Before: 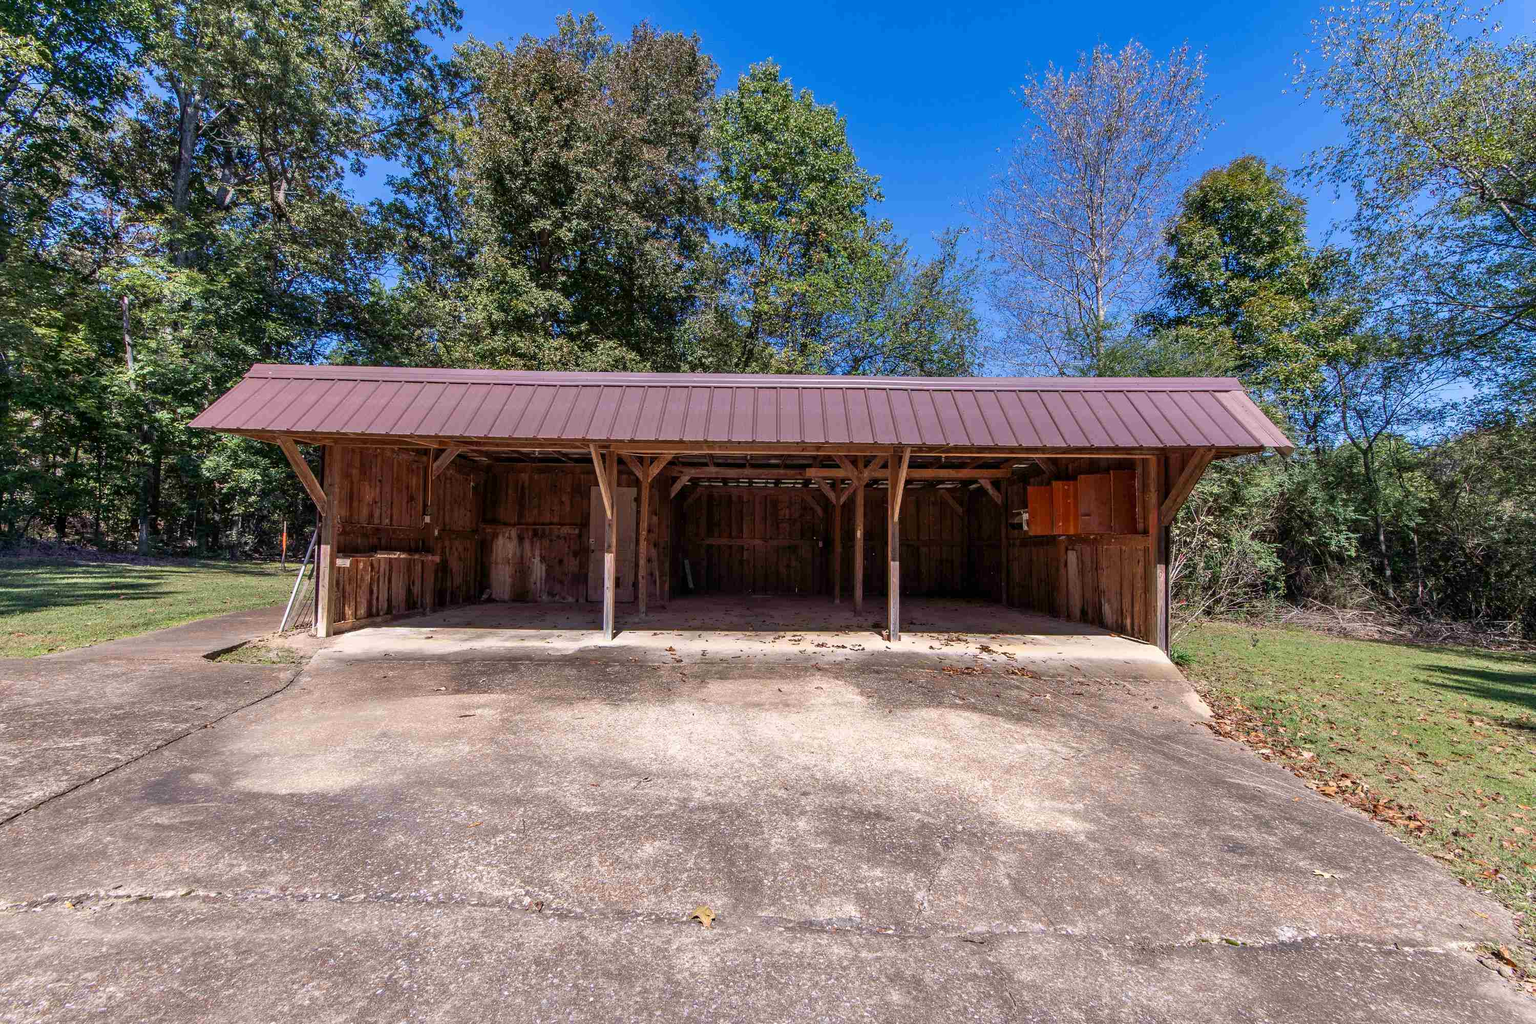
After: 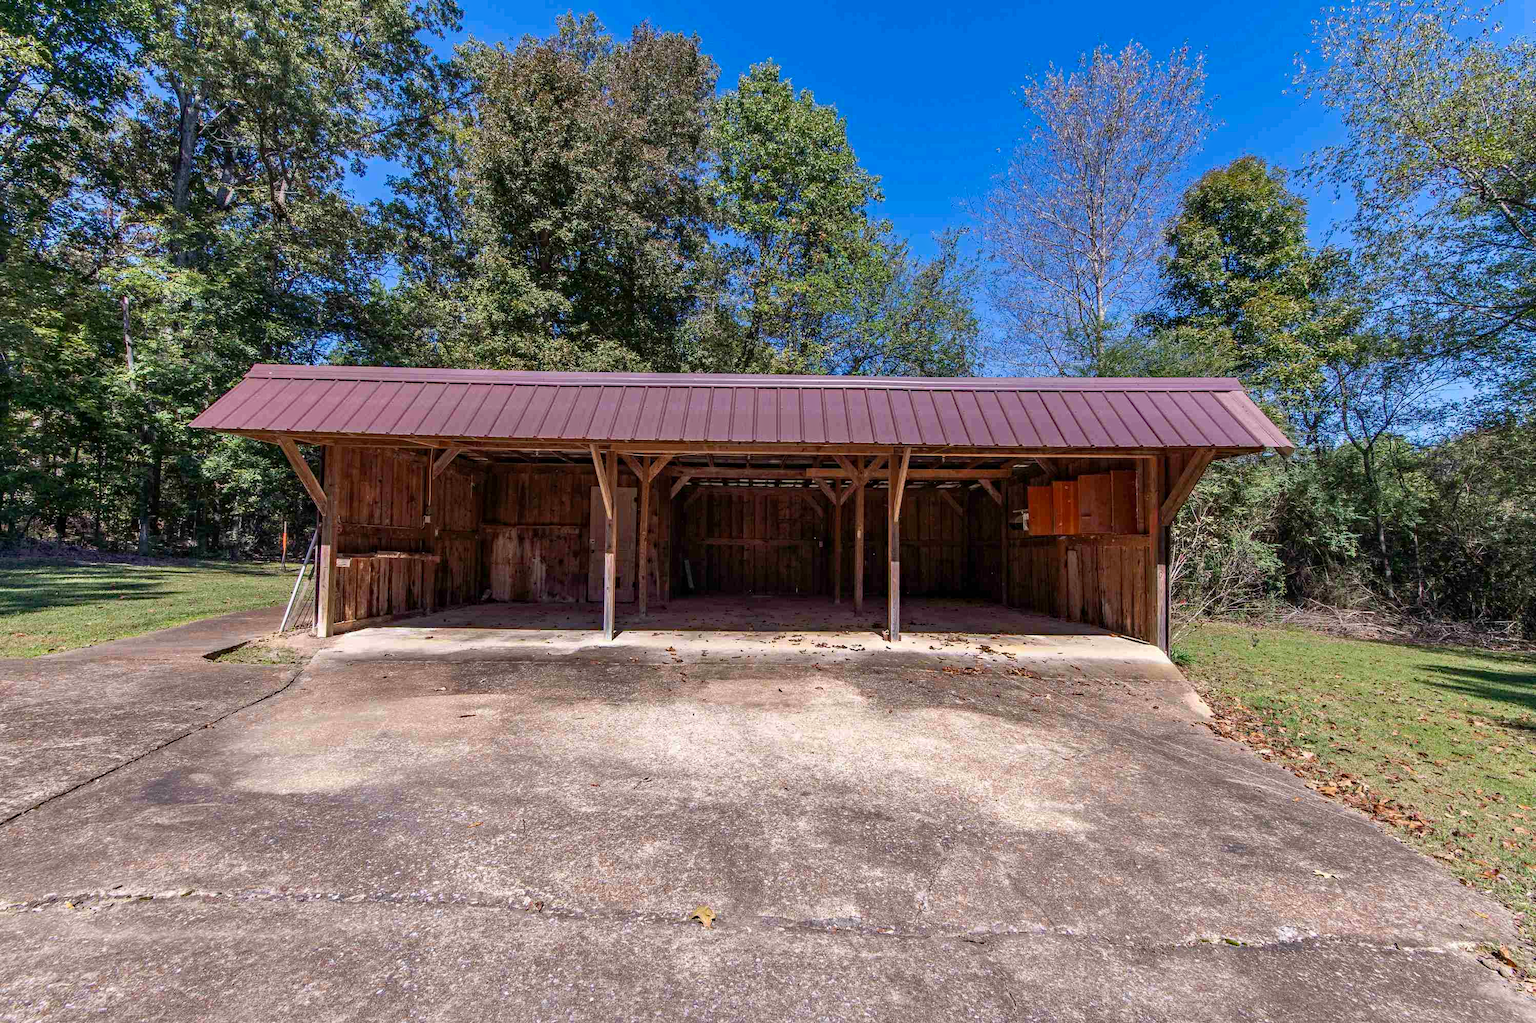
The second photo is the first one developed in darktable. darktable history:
haze removal: strength 0.295, distance 0.256, compatibility mode true
